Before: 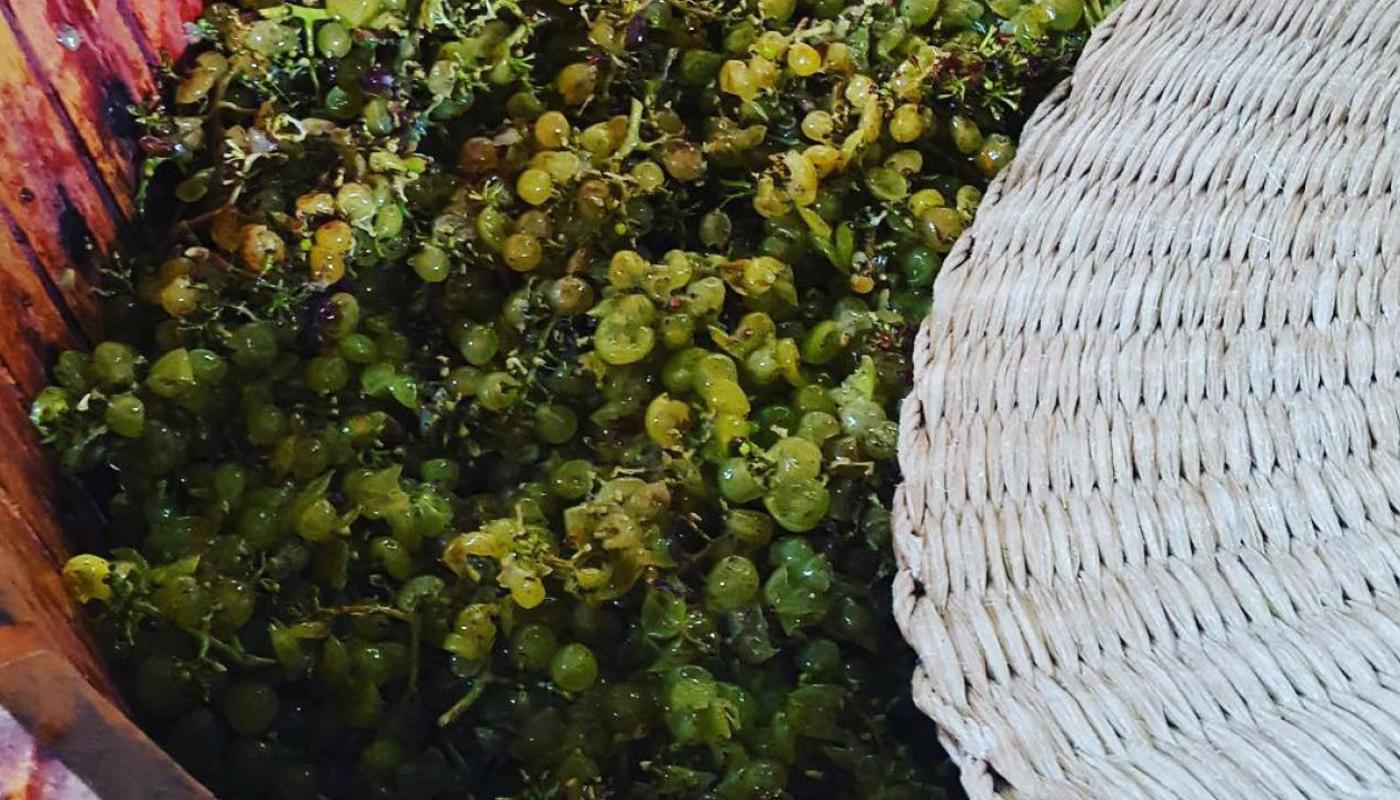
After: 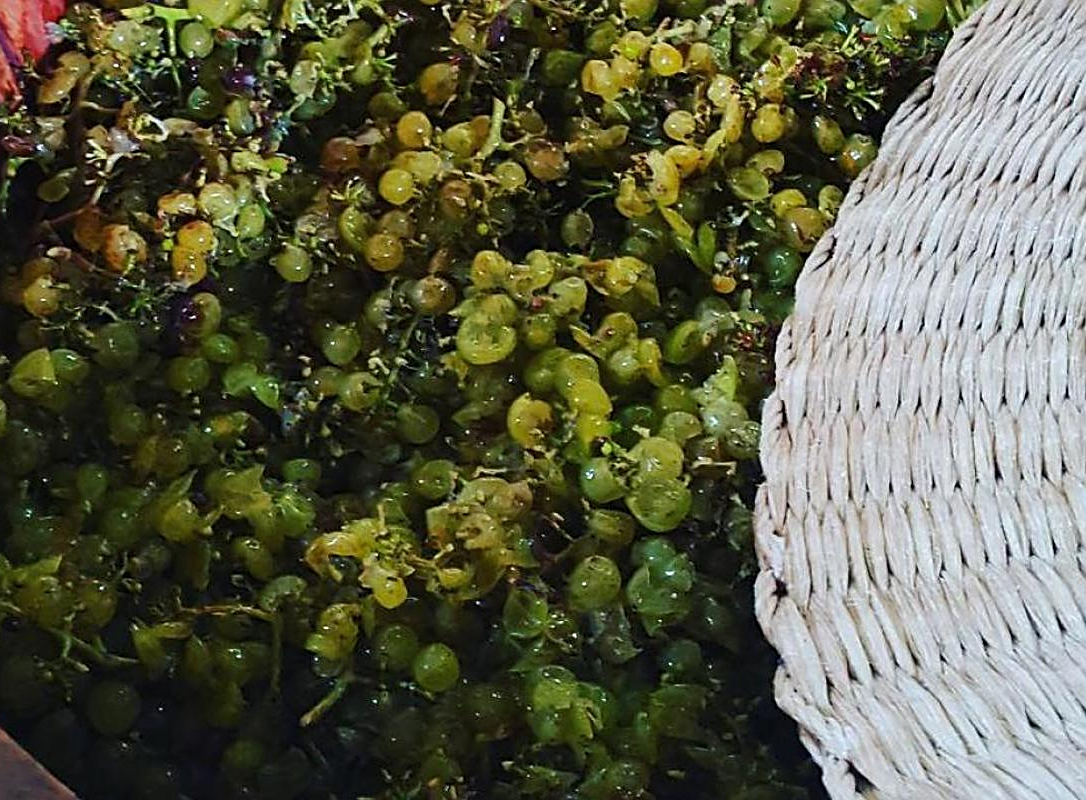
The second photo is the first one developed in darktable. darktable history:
sharpen: on, module defaults
crop: left 9.892%, right 12.5%
